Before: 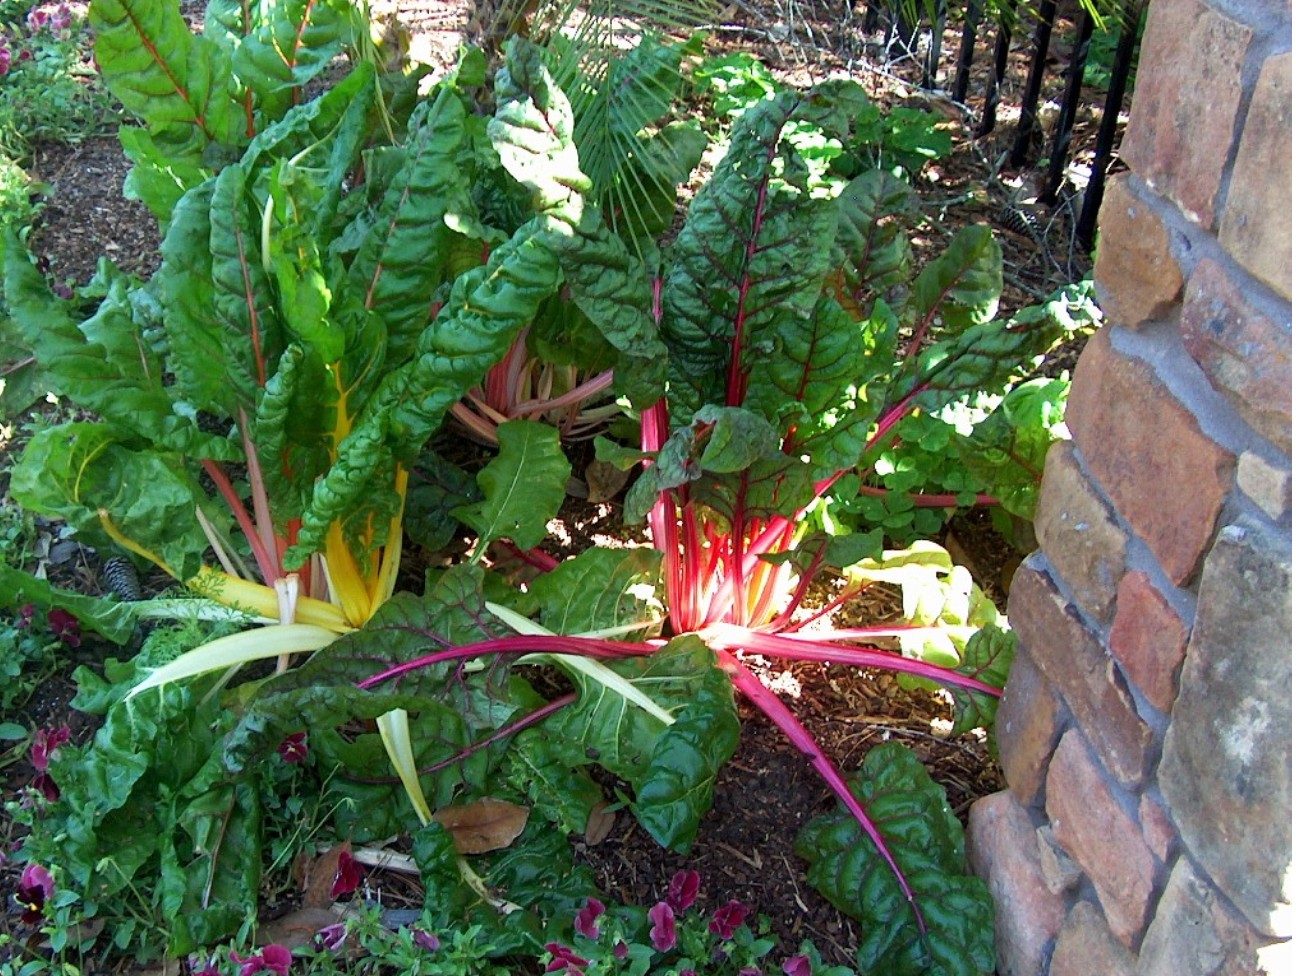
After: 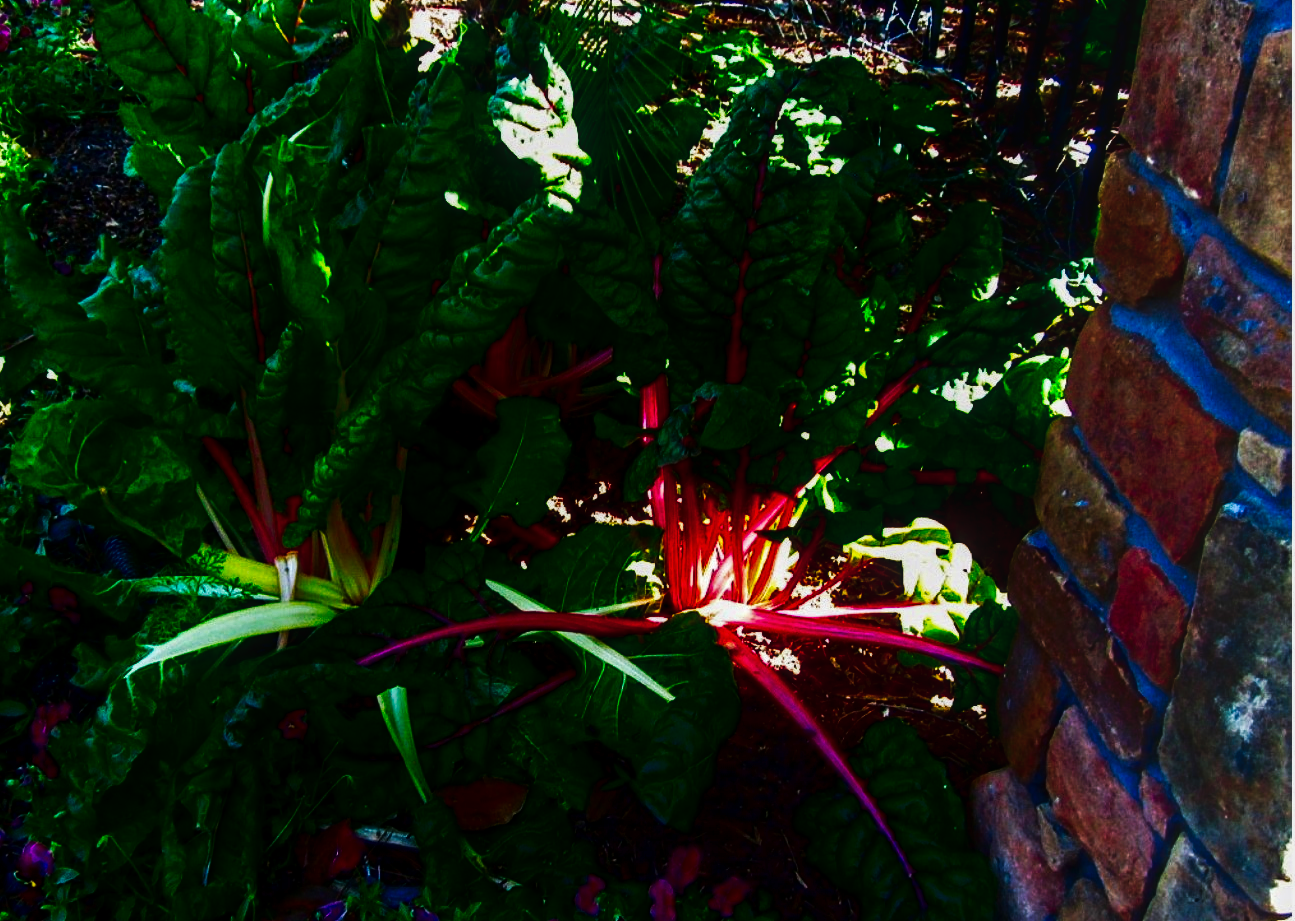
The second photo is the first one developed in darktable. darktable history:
crop and rotate: top 2.548%, bottom 3.01%
contrast brightness saturation: brightness -0.997, saturation 0.987
tone curve: curves: ch0 [(0, 0) (0.126, 0.061) (0.338, 0.285) (0.494, 0.518) (0.703, 0.762) (1, 1)]; ch1 [(0, 0) (0.389, 0.313) (0.457, 0.442) (0.5, 0.501) (0.55, 0.578) (1, 1)]; ch2 [(0, 0) (0.44, 0.424) (0.501, 0.499) (0.557, 0.564) (0.613, 0.67) (0.707, 0.746) (1, 1)], preserve colors none
local contrast: on, module defaults
